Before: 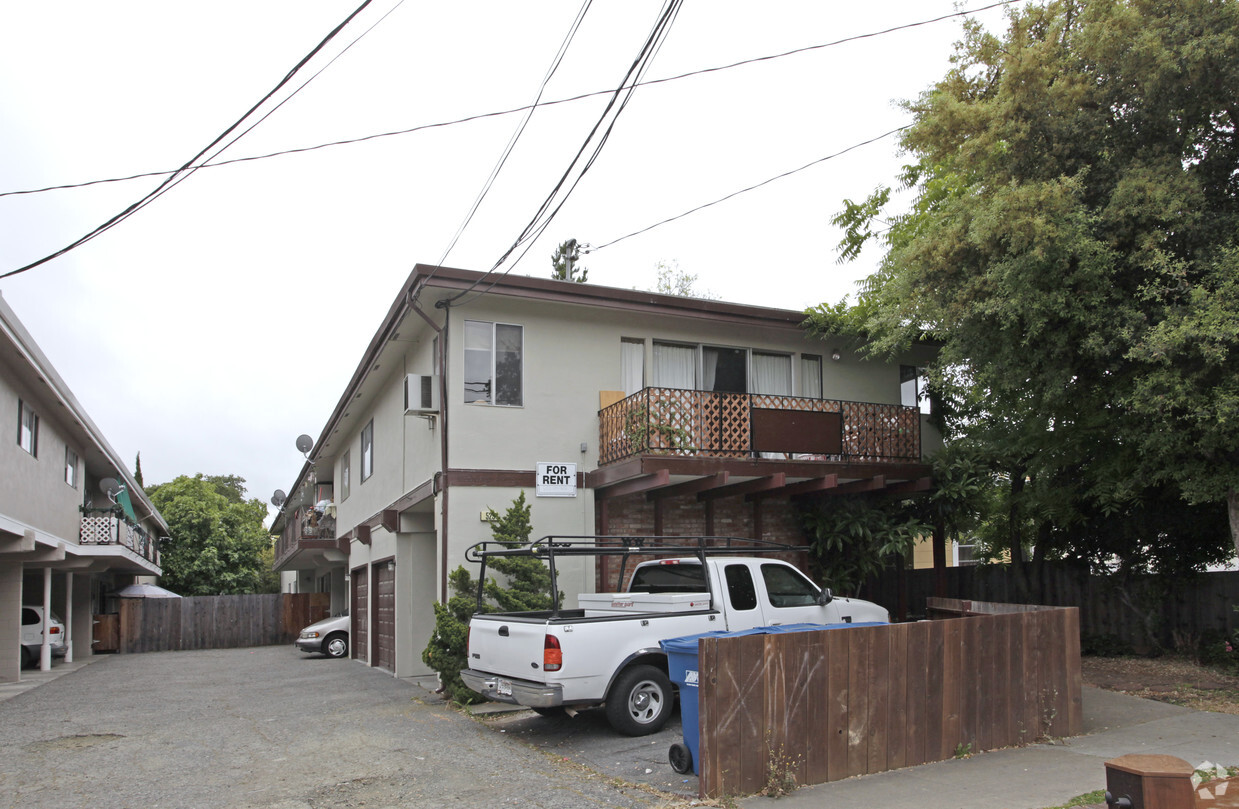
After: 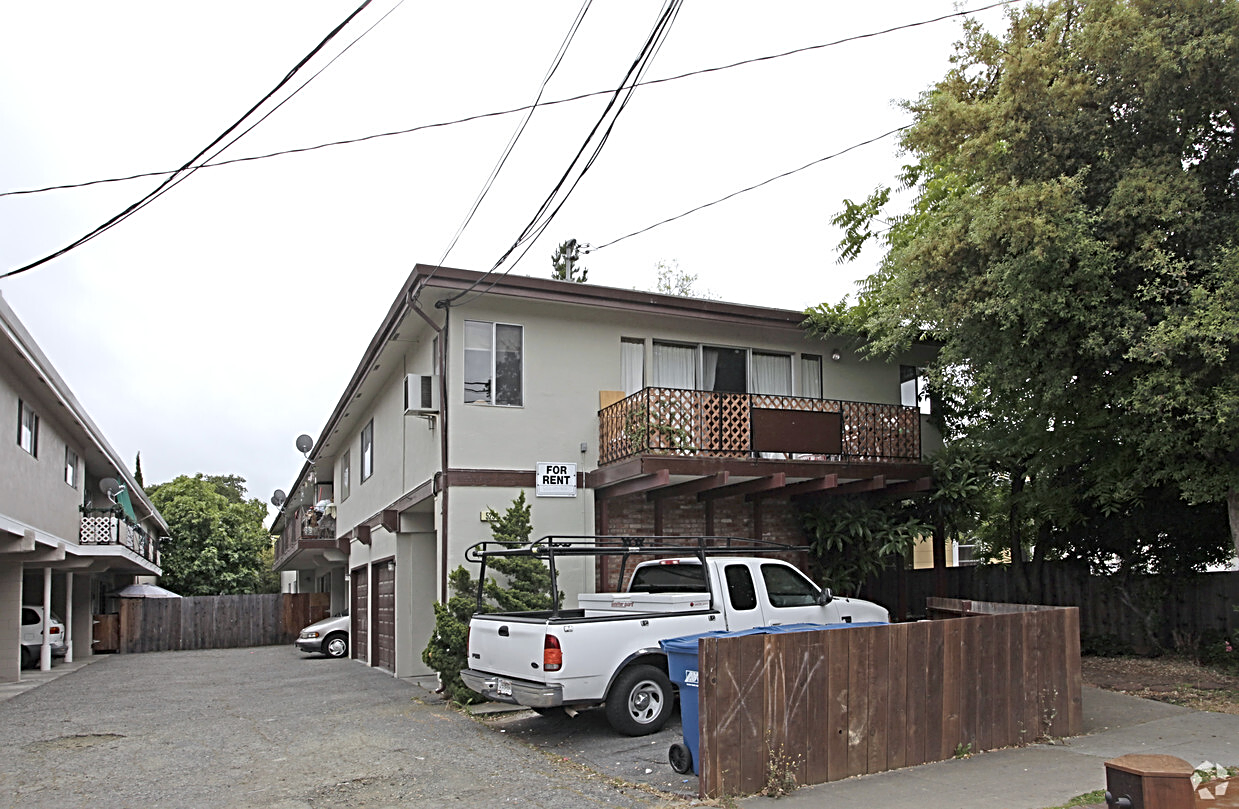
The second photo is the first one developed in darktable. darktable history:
sharpen: radius 2.817, amount 0.707
